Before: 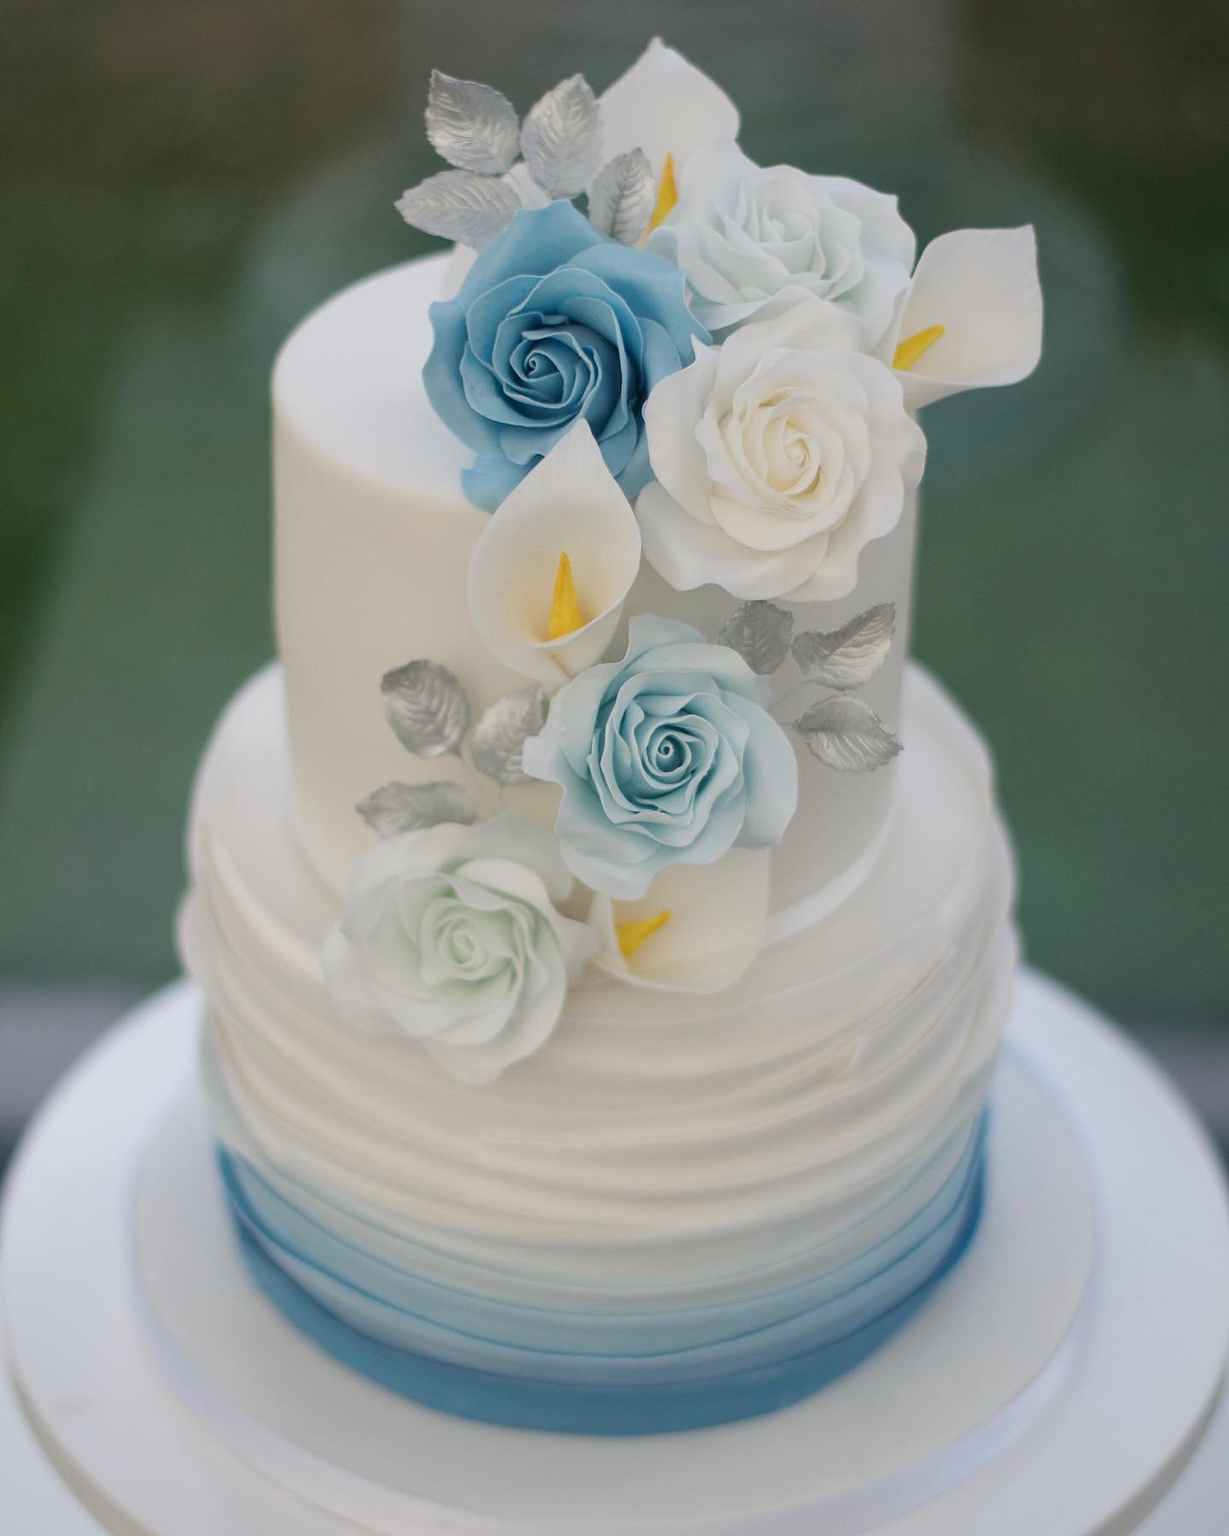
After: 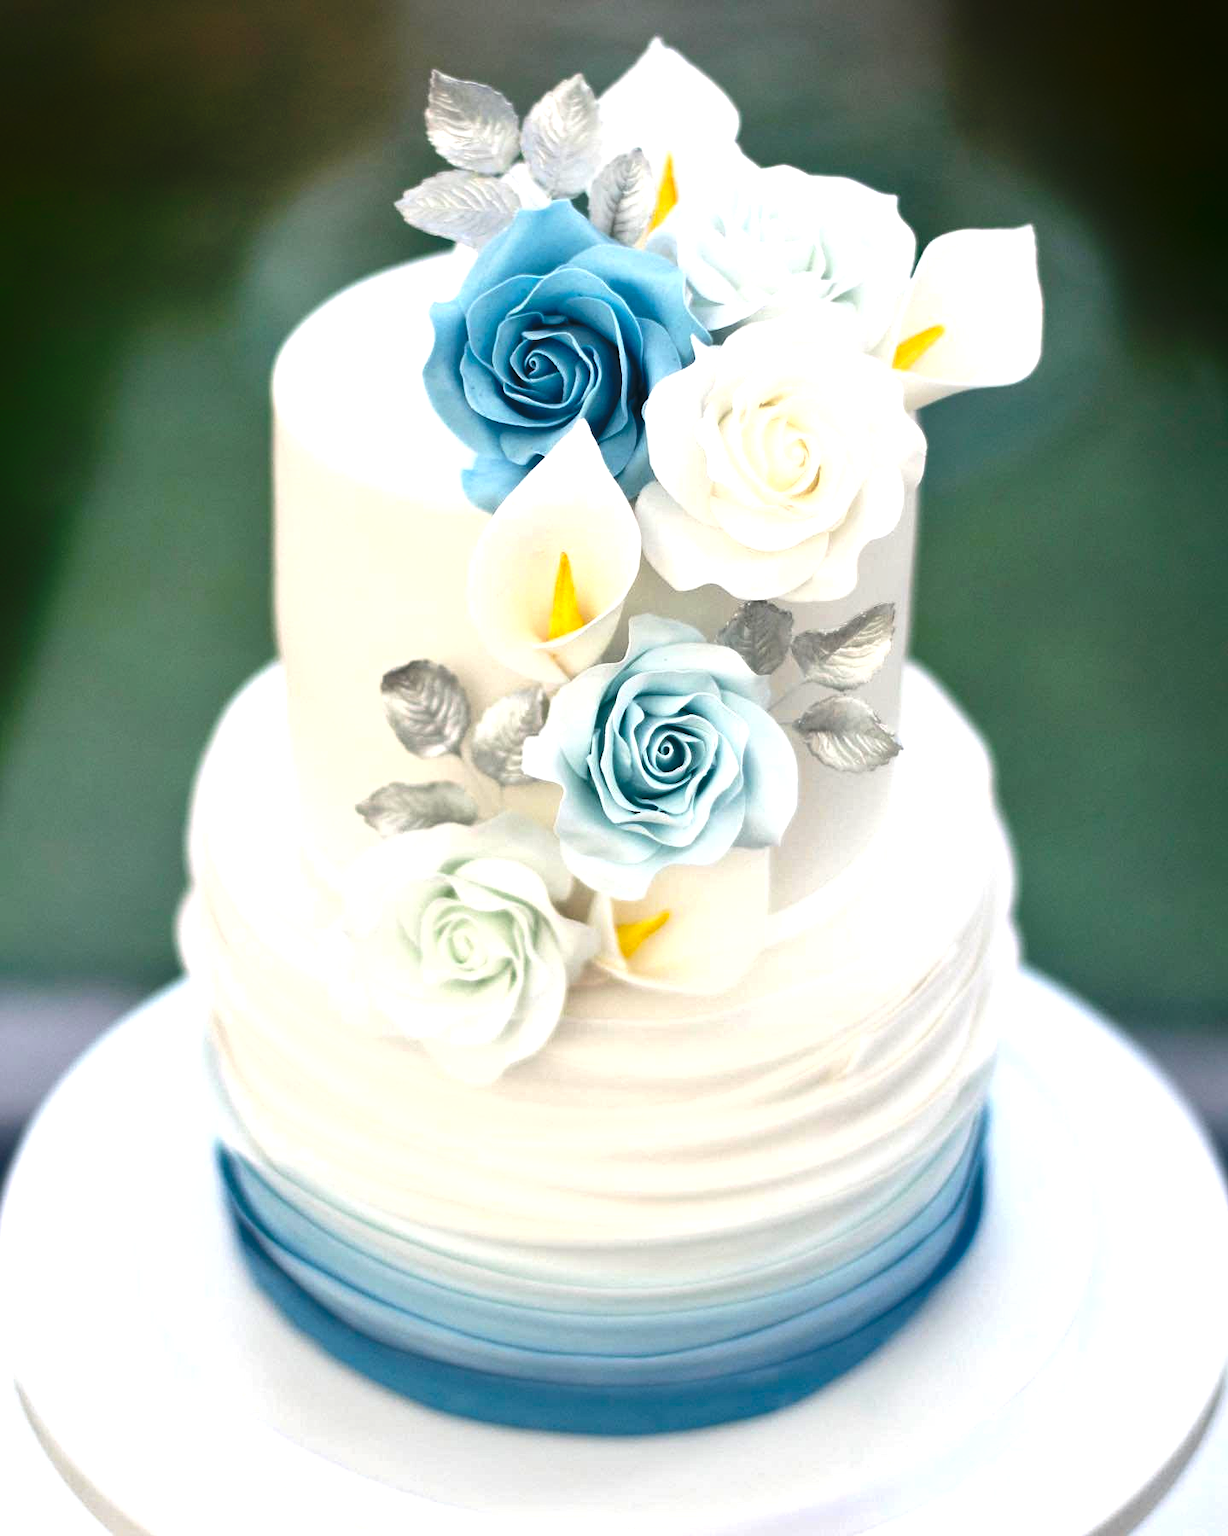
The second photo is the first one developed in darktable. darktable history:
tone curve: curves: ch0 [(0, 0) (0.003, 0.002) (0.011, 0.007) (0.025, 0.015) (0.044, 0.026) (0.069, 0.041) (0.1, 0.059) (0.136, 0.08) (0.177, 0.105) (0.224, 0.132) (0.277, 0.163) (0.335, 0.198) (0.399, 0.253) (0.468, 0.341) (0.543, 0.435) (0.623, 0.532) (0.709, 0.635) (0.801, 0.745) (0.898, 0.873) (1, 1)], preserve colors none
exposure: black level correction 0, exposure 1.2 EV, compensate highlight preservation false
shadows and highlights: shadows -88.03, highlights -35.45, shadows color adjustment 99.15%, highlights color adjustment 0%, soften with gaussian
